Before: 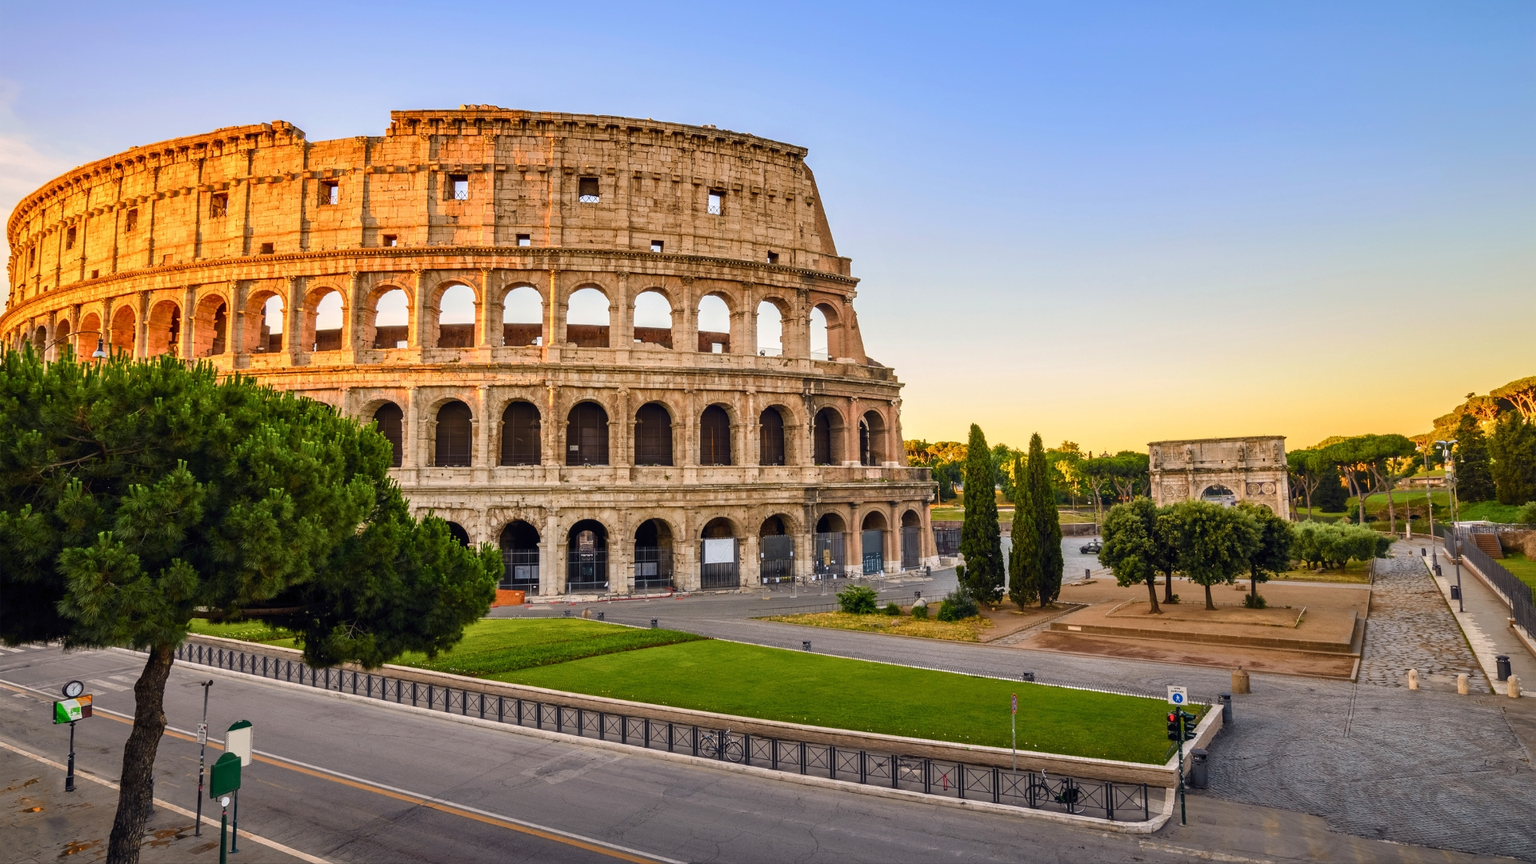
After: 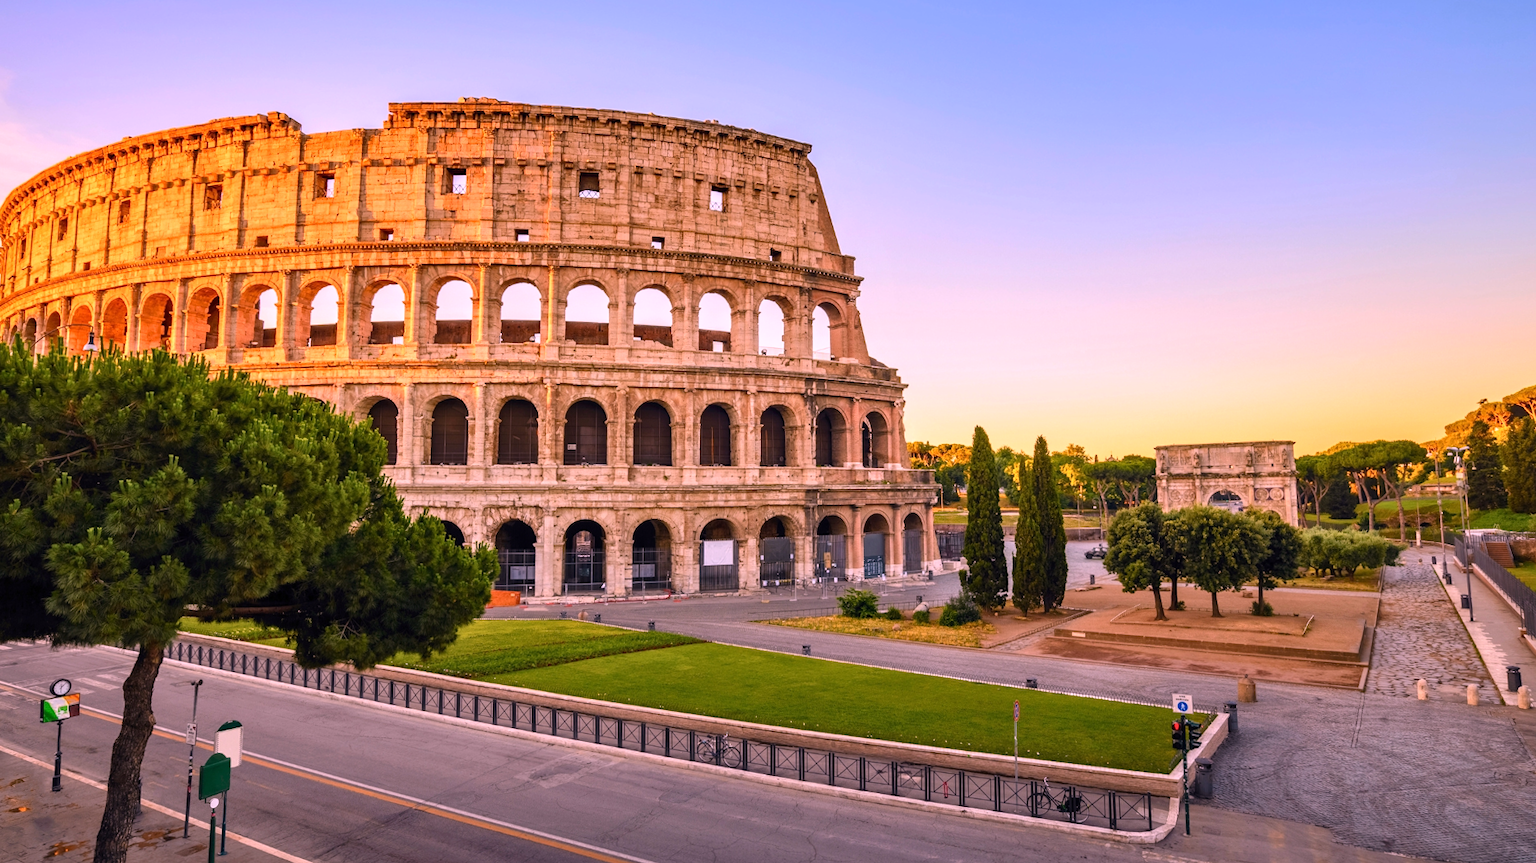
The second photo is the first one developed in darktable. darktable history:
crop and rotate: angle -0.5°
white balance: red 1.188, blue 1.11
